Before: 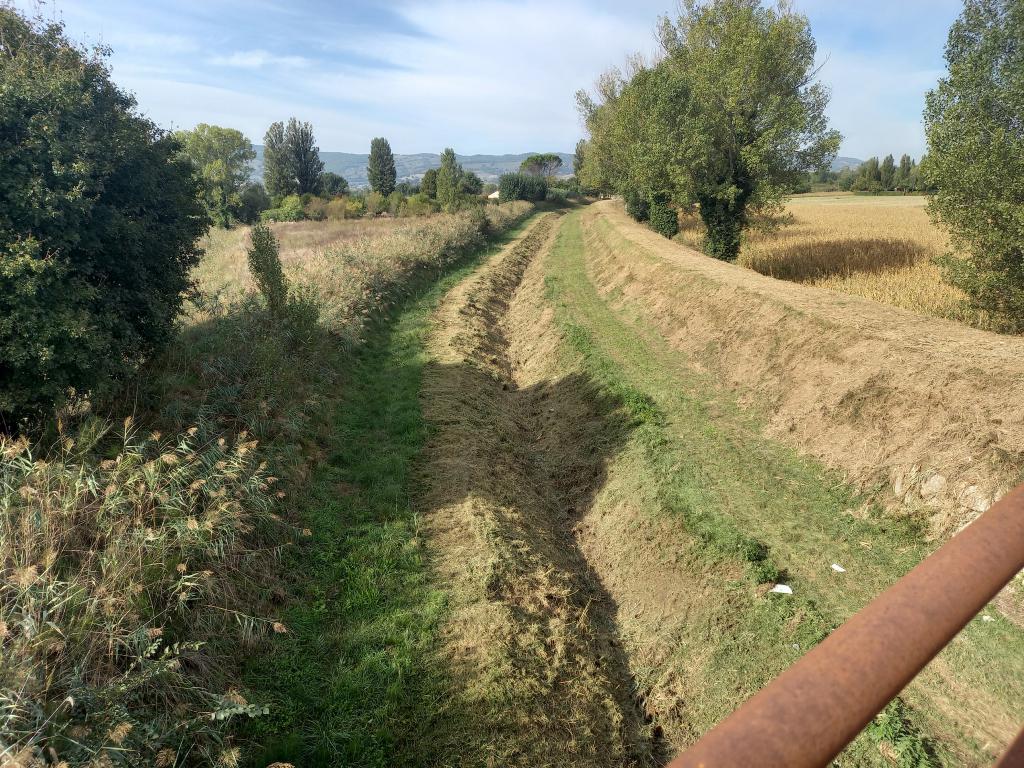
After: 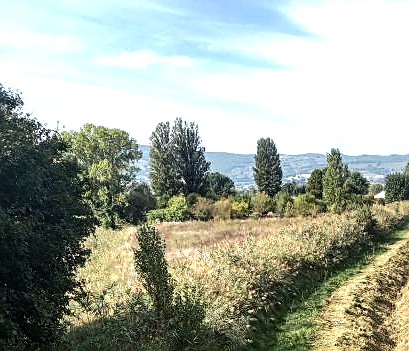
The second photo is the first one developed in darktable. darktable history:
tone curve: curves: ch0 [(0, 0) (0.003, 0.014) (0.011, 0.014) (0.025, 0.022) (0.044, 0.041) (0.069, 0.063) (0.1, 0.086) (0.136, 0.118) (0.177, 0.161) (0.224, 0.211) (0.277, 0.262) (0.335, 0.323) (0.399, 0.384) (0.468, 0.459) (0.543, 0.54) (0.623, 0.624) (0.709, 0.711) (0.801, 0.796) (0.898, 0.879) (1, 1)], color space Lab, independent channels, preserve colors none
crop and rotate: left 11.214%, top 0.09%, right 48.77%, bottom 54.092%
sharpen: amount 0.571
local contrast: detail 130%
tone equalizer: -8 EV -0.742 EV, -7 EV -0.699 EV, -6 EV -0.589 EV, -5 EV -0.408 EV, -3 EV 0.405 EV, -2 EV 0.6 EV, -1 EV 0.697 EV, +0 EV 0.767 EV, edges refinement/feathering 500, mask exposure compensation -1.57 EV, preserve details no
color balance rgb: perceptual saturation grading › global saturation 2.293%, global vibrance 14.656%
